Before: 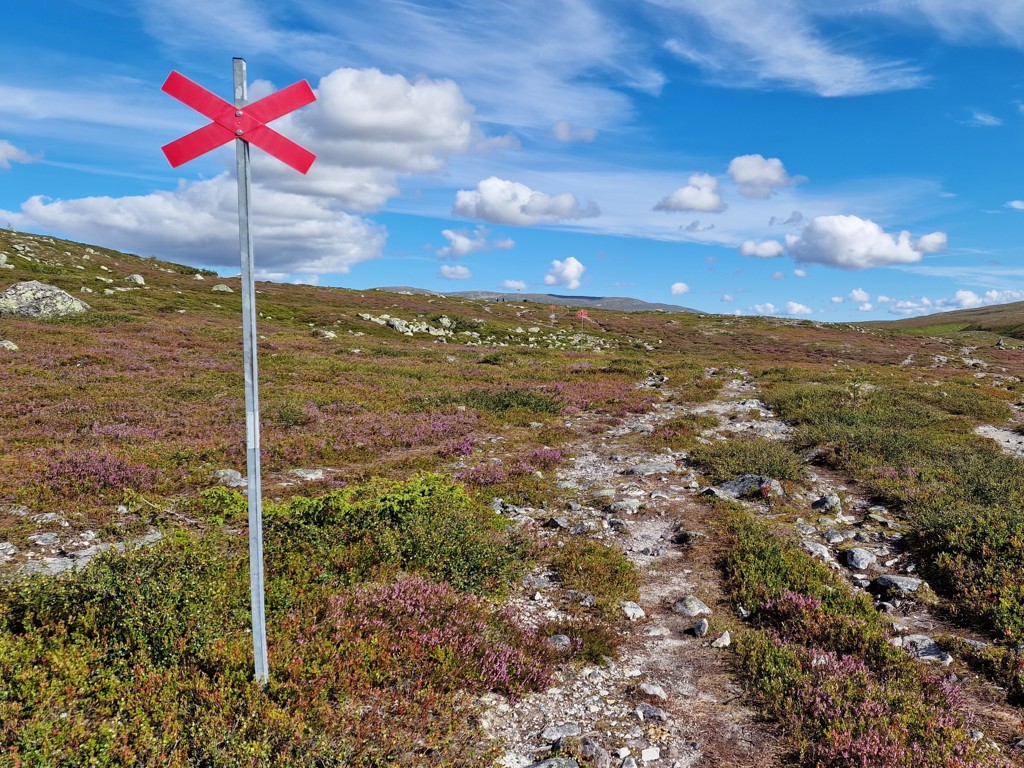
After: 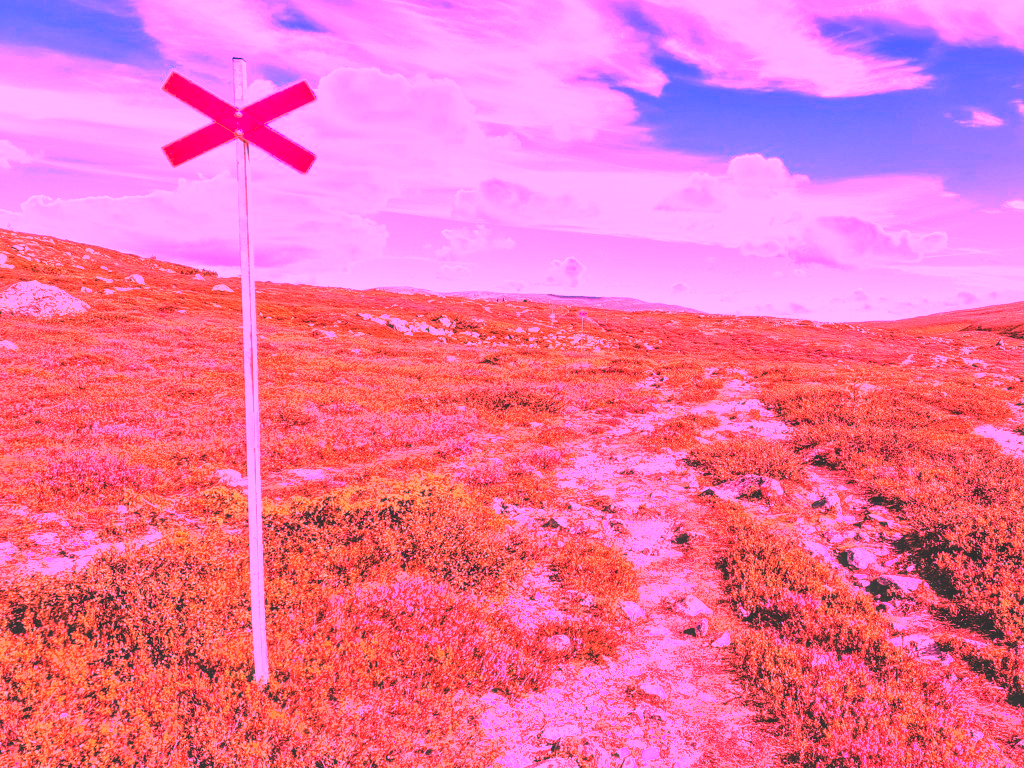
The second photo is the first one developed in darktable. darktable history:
exposure: black level correction -0.036, exposure -0.497 EV, compensate highlight preservation false
white balance: red 4.26, blue 1.802
local contrast: detail 130%
